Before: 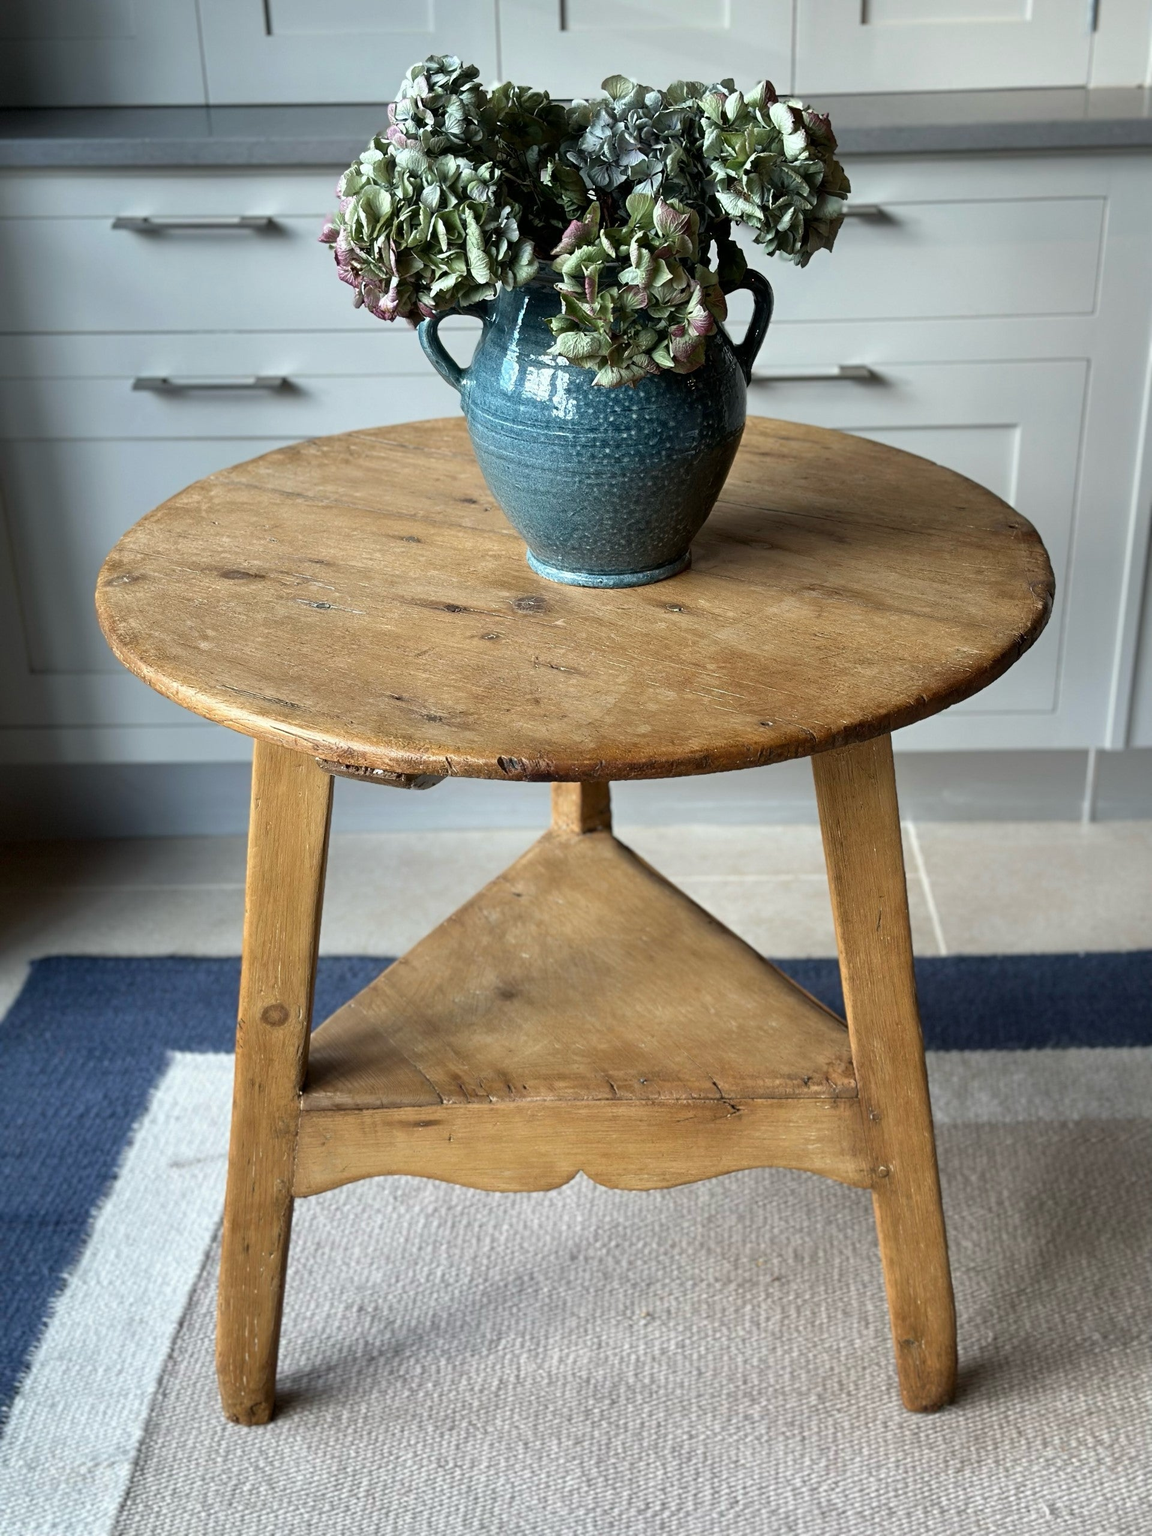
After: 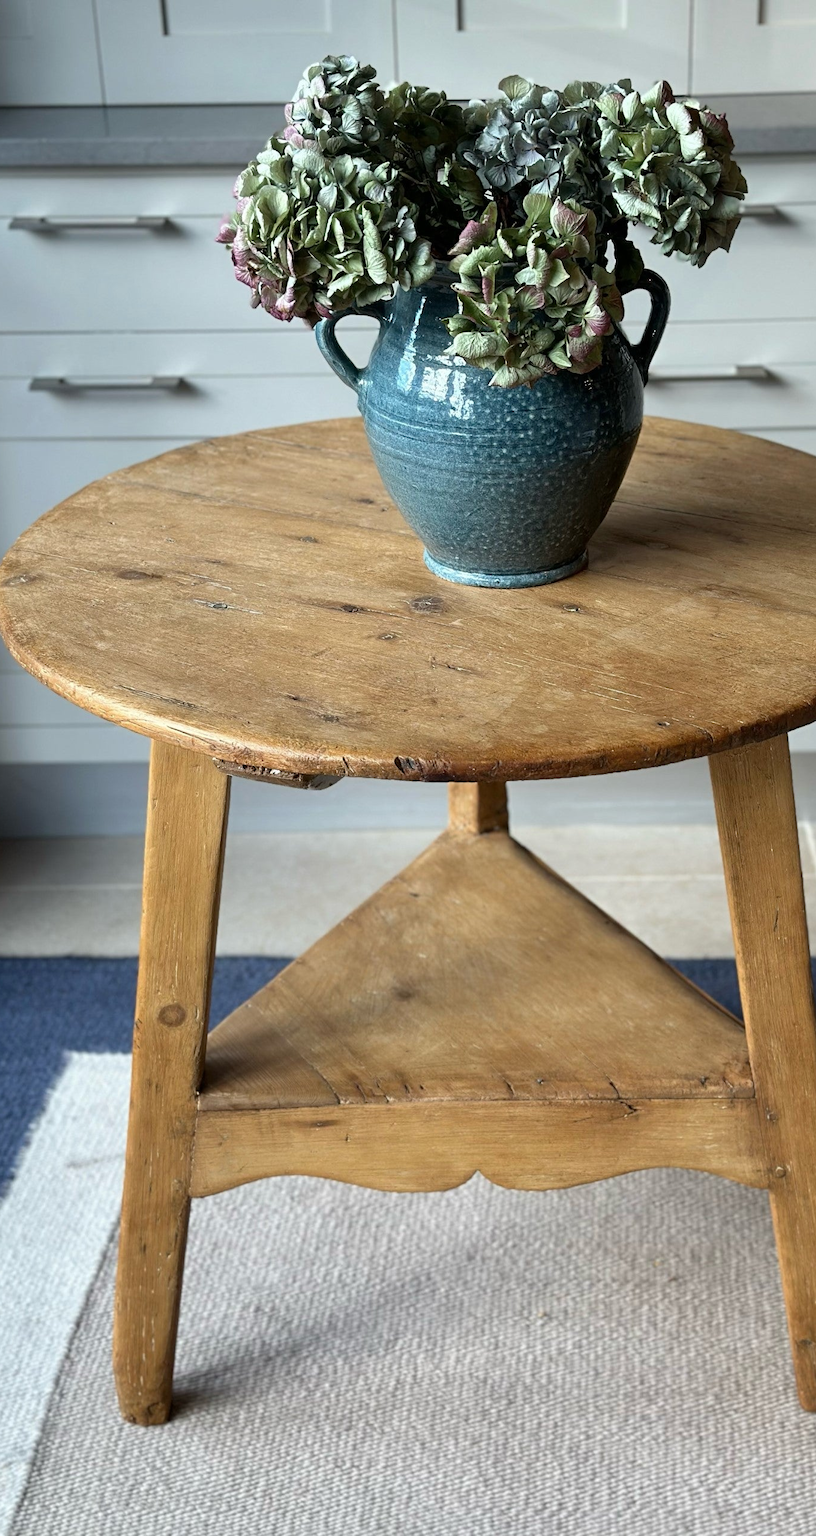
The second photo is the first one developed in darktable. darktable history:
crop and rotate: left 8.991%, right 20.092%
